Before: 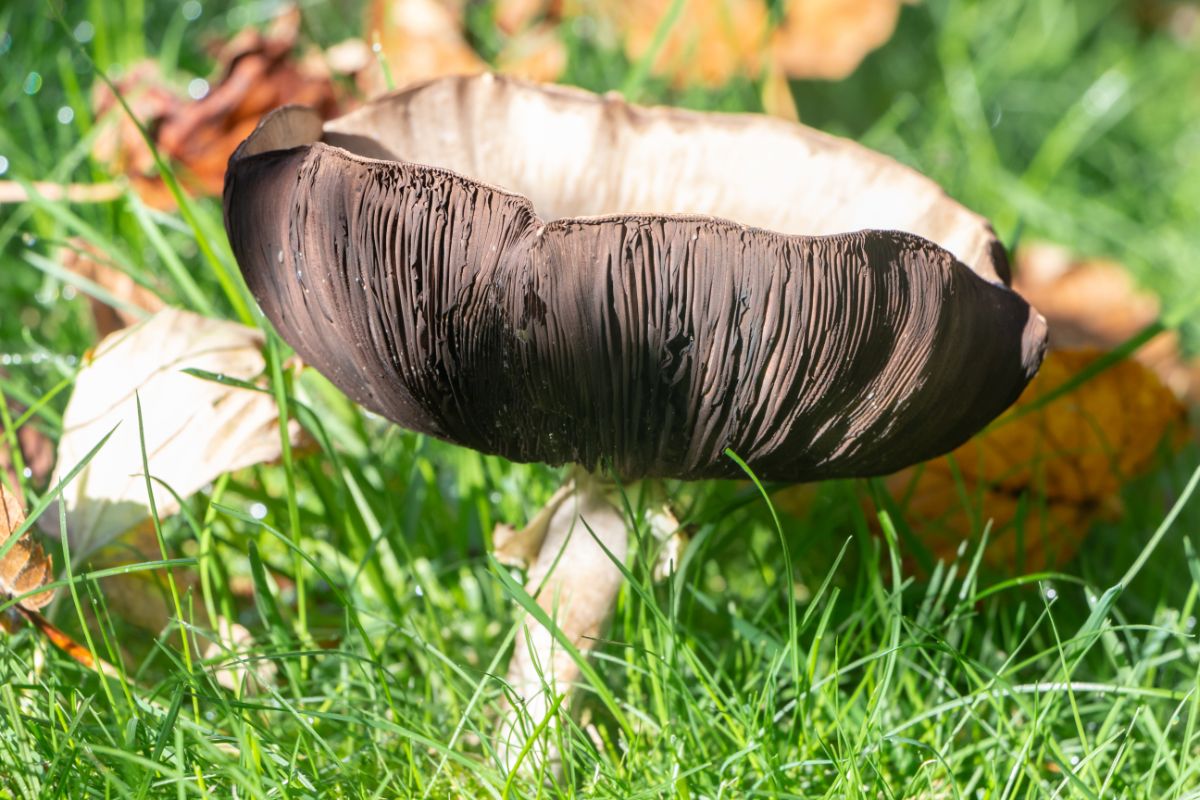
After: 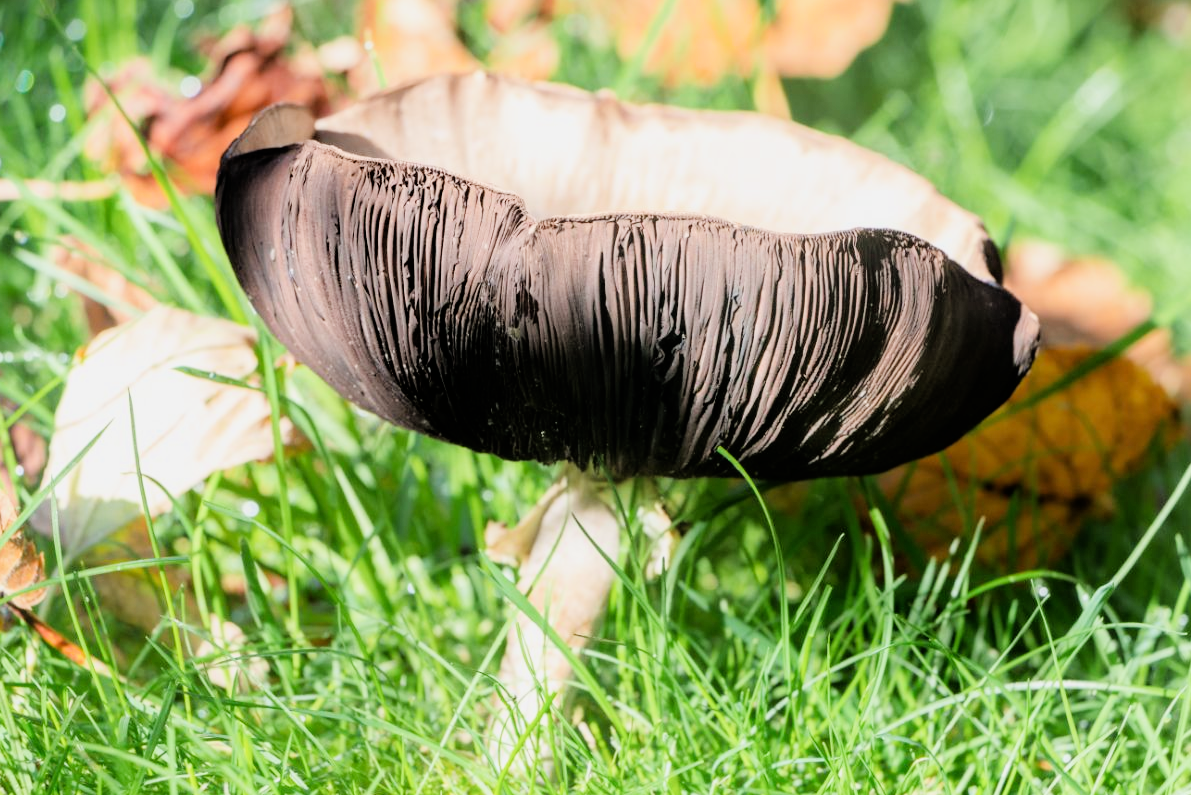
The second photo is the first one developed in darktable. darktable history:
tone equalizer: -8 EV -1.09 EV, -7 EV -1.02 EV, -6 EV -0.897 EV, -5 EV -0.582 EV, -3 EV 0.559 EV, -2 EV 0.84 EV, -1 EV 1.01 EV, +0 EV 1.06 EV, mask exposure compensation -0.51 EV
crop and rotate: left 0.712%, top 0.28%, bottom 0.25%
filmic rgb: black relative exposure -7.65 EV, white relative exposure 4.56 EV, hardness 3.61
